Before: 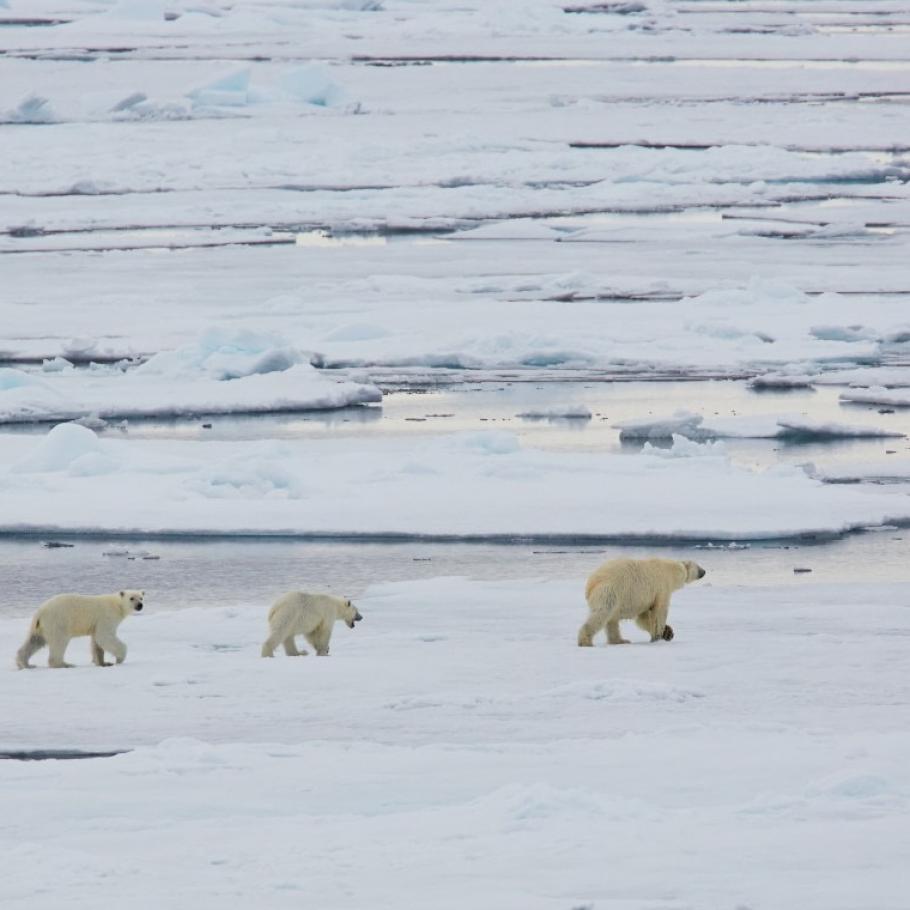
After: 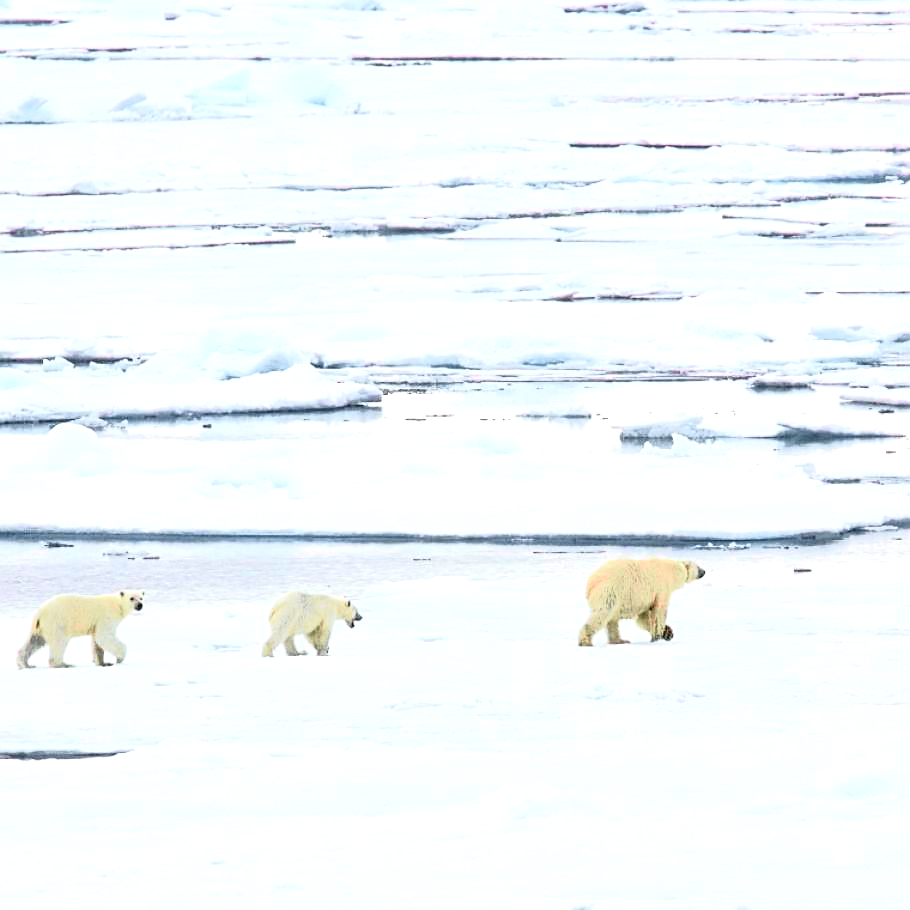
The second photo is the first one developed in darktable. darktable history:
tone curve: curves: ch0 [(0, 0) (0.105, 0.068) (0.195, 0.162) (0.283, 0.283) (0.384, 0.404) (0.485, 0.531) (0.638, 0.681) (0.795, 0.879) (1, 0.977)]; ch1 [(0, 0) (0.161, 0.092) (0.35, 0.33) (0.379, 0.401) (0.456, 0.469) (0.504, 0.501) (0.512, 0.523) (0.58, 0.597) (0.635, 0.646) (1, 1)]; ch2 [(0, 0) (0.371, 0.362) (0.437, 0.437) (0.5, 0.5) (0.53, 0.523) (0.56, 0.58) (0.622, 0.606) (1, 1)], color space Lab, independent channels, preserve colors none
exposure: exposure 1.137 EV, compensate highlight preservation false
local contrast: on, module defaults
vibrance: vibrance 75%
sharpen: on, module defaults
